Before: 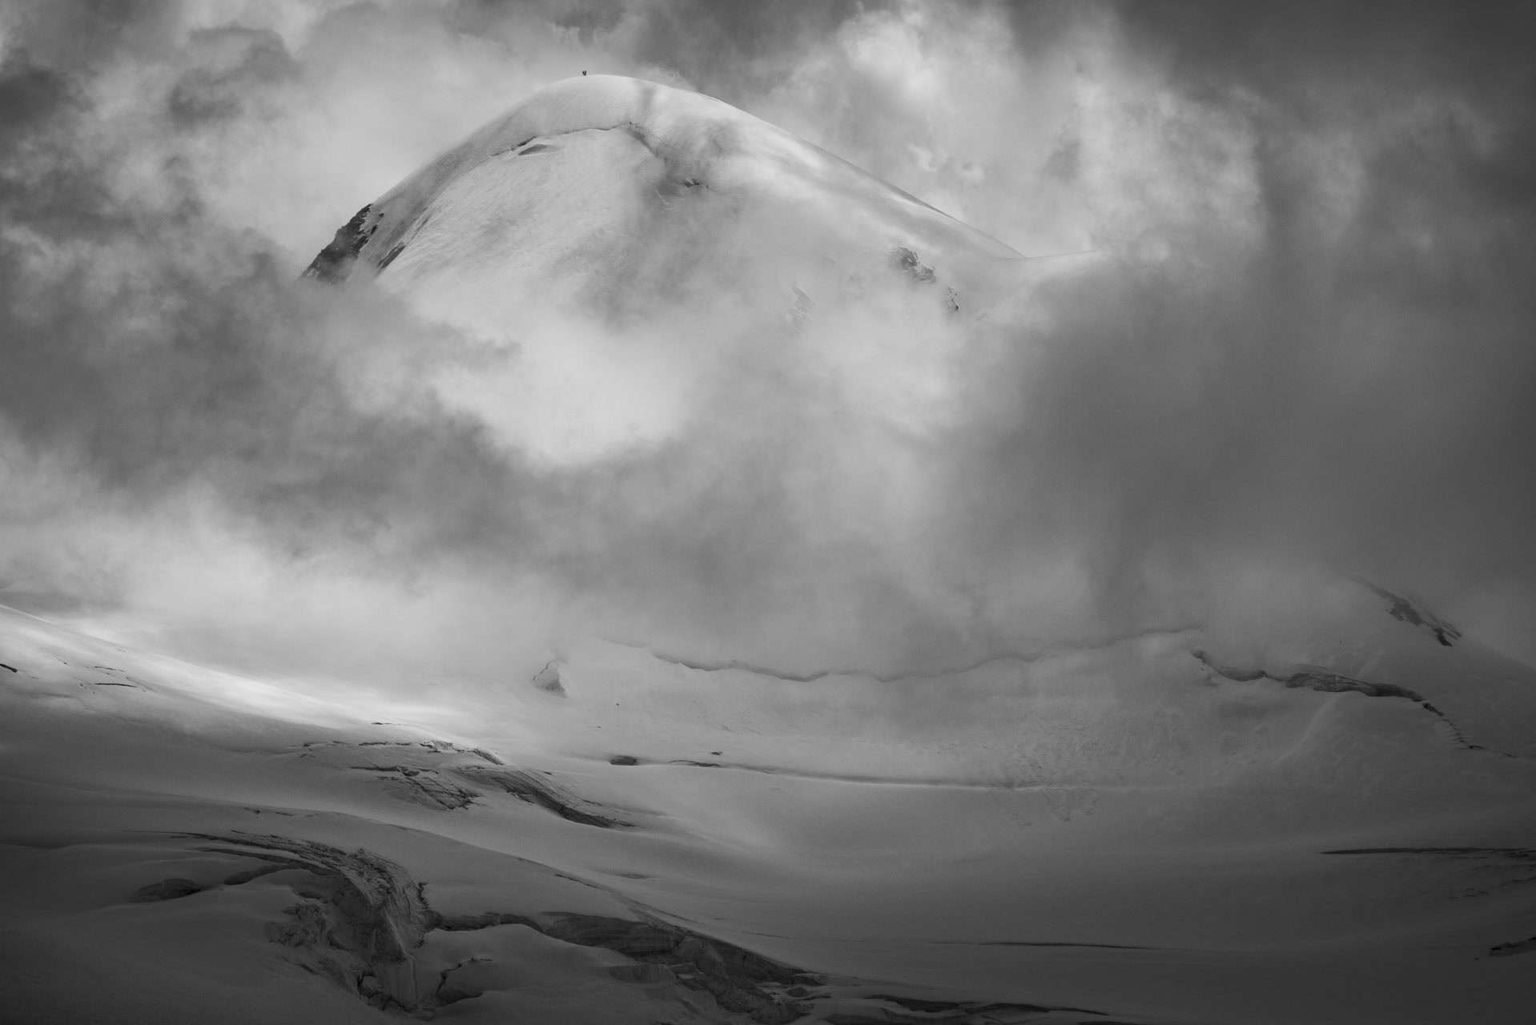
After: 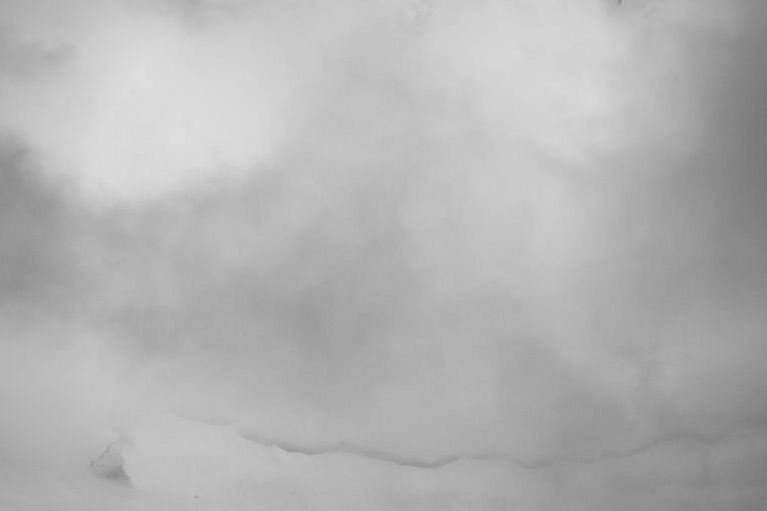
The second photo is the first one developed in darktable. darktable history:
exposure: exposure 0.15 EV, compensate highlight preservation false
haze removal: strength -0.9, distance 0.225, compatibility mode true, adaptive false
crop: left 30%, top 30%, right 30%, bottom 30%
vignetting: on, module defaults
